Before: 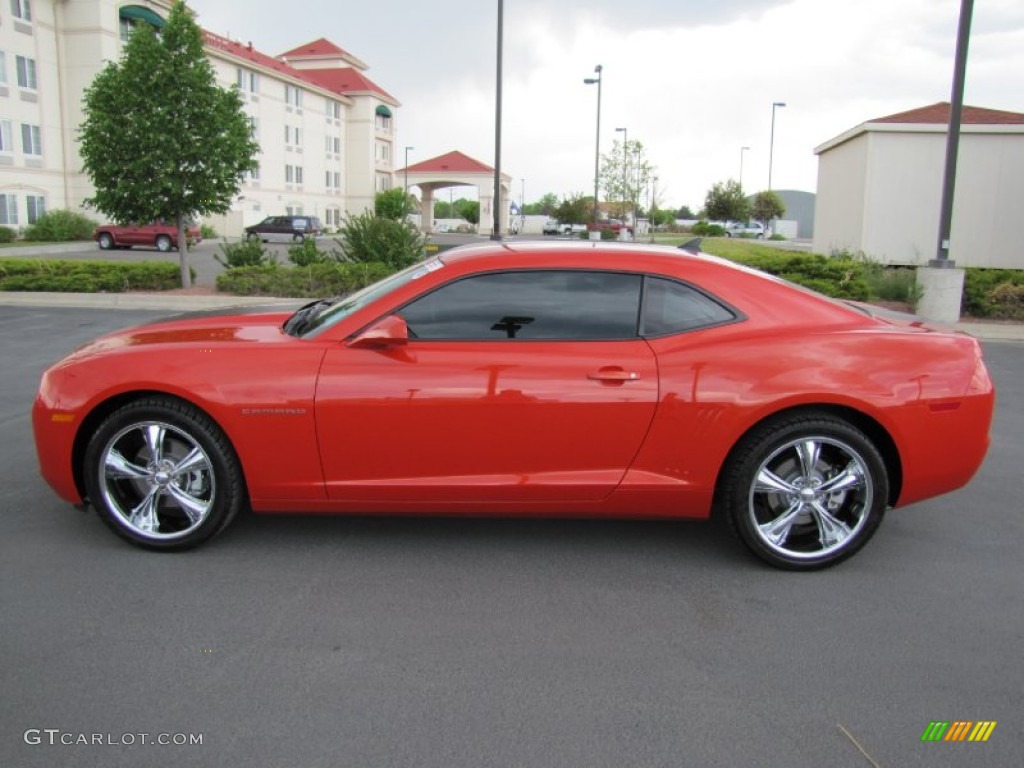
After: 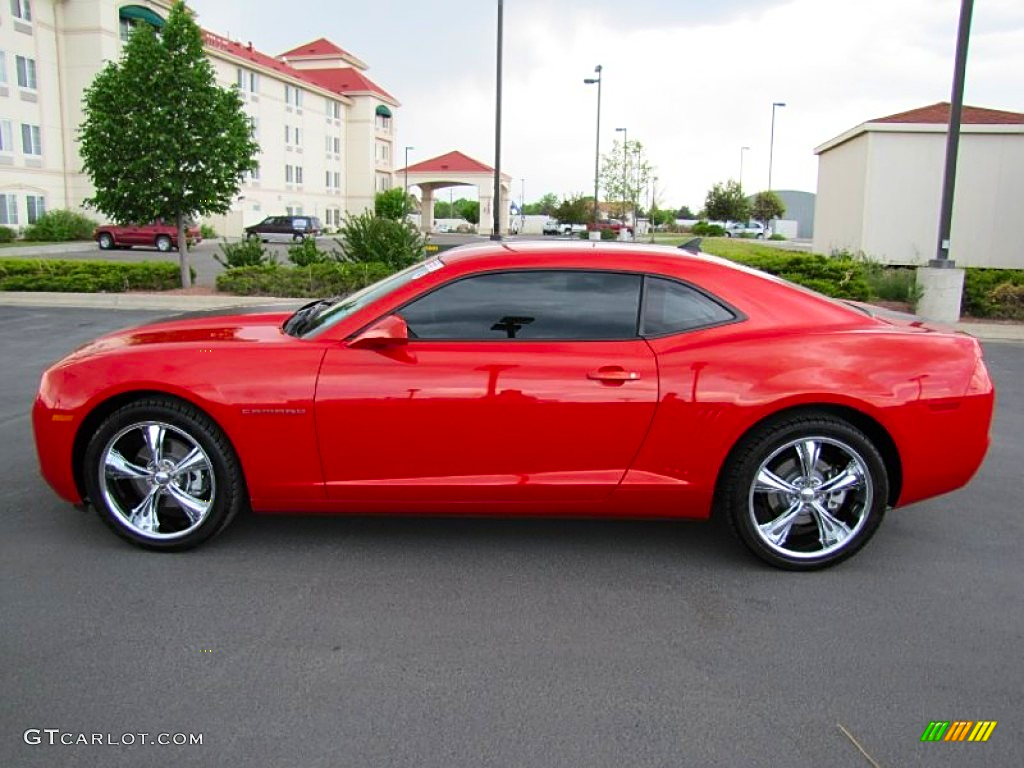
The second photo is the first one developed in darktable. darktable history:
sharpen: on, module defaults
contrast brightness saturation: contrast 0.159, saturation 0.313
